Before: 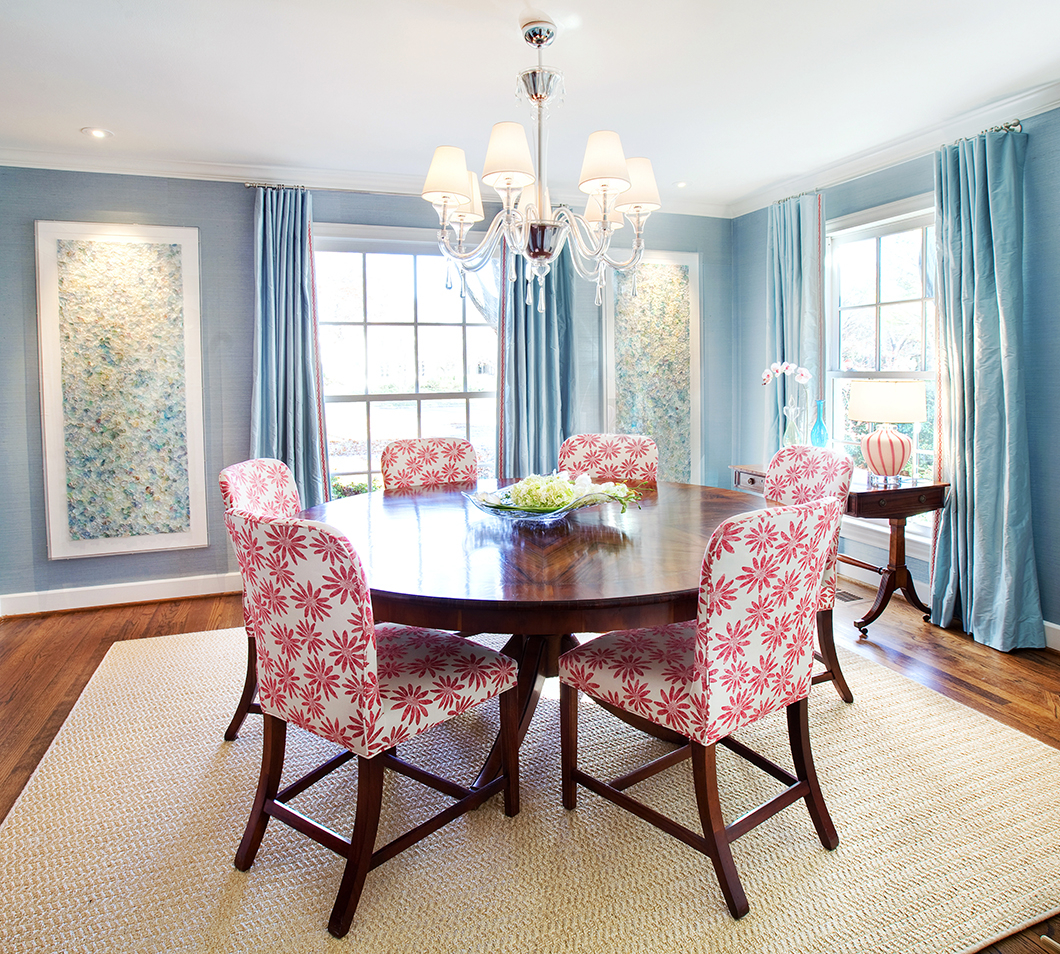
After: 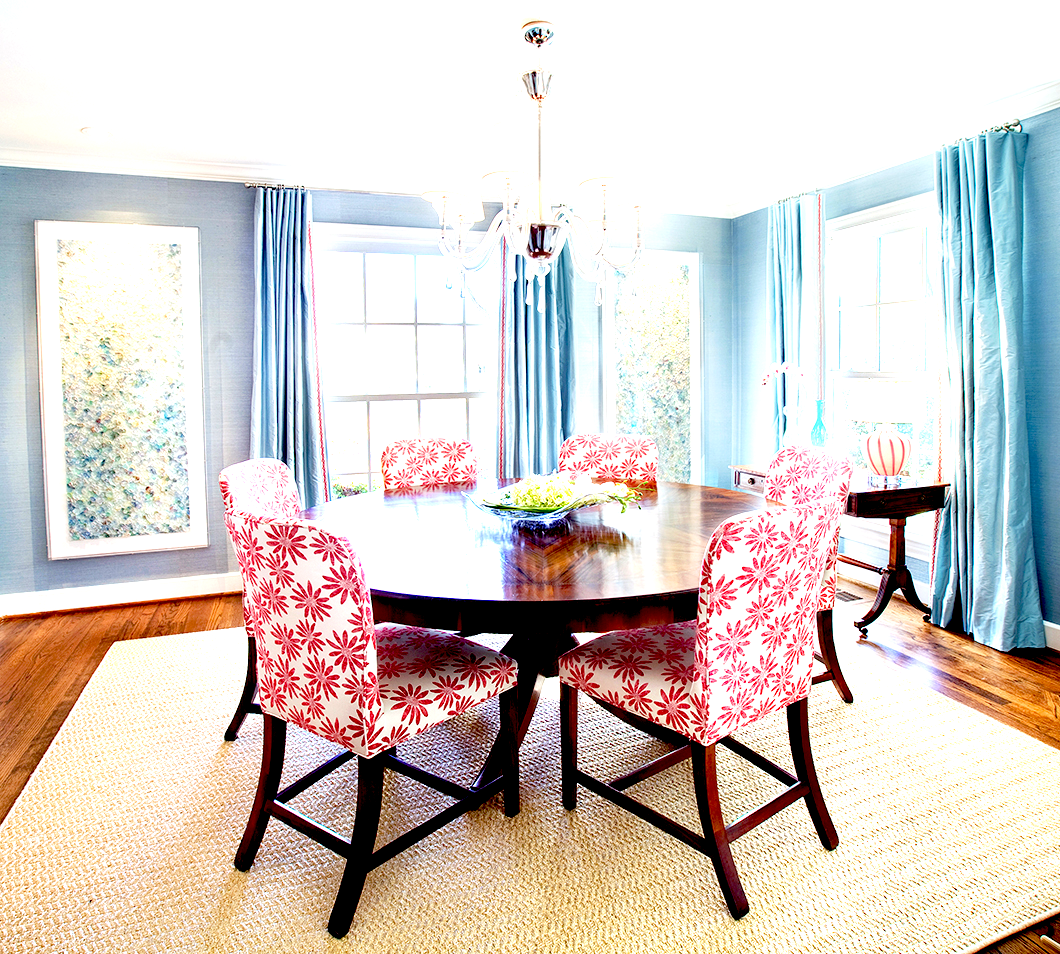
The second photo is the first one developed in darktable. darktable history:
exposure: black level correction 0.036, exposure 0.909 EV, compensate highlight preservation false
